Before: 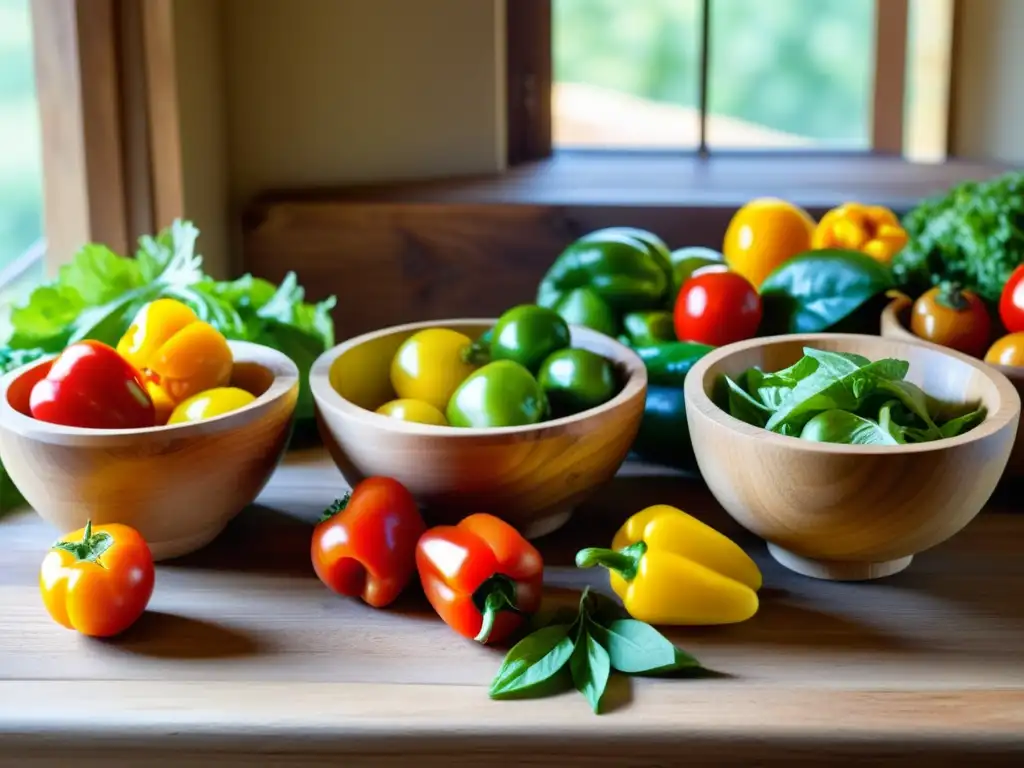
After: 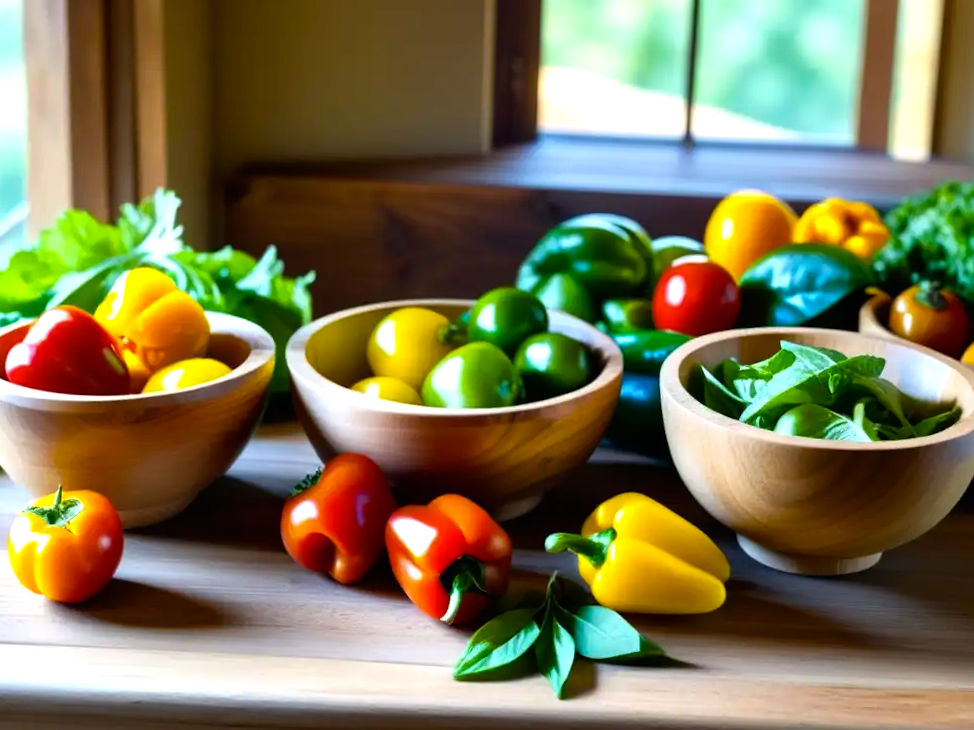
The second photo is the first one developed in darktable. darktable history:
color balance rgb: power › luminance -8.853%, highlights gain › chroma 0.113%, highlights gain › hue 330.81°, perceptual saturation grading › global saturation 1.66%, perceptual saturation grading › highlights -1.072%, perceptual saturation grading › mid-tones 4.214%, perceptual saturation grading › shadows 7.626%, perceptual brilliance grading › highlights 11.466%, global vibrance 32.381%
crop and rotate: angle -2.22°
